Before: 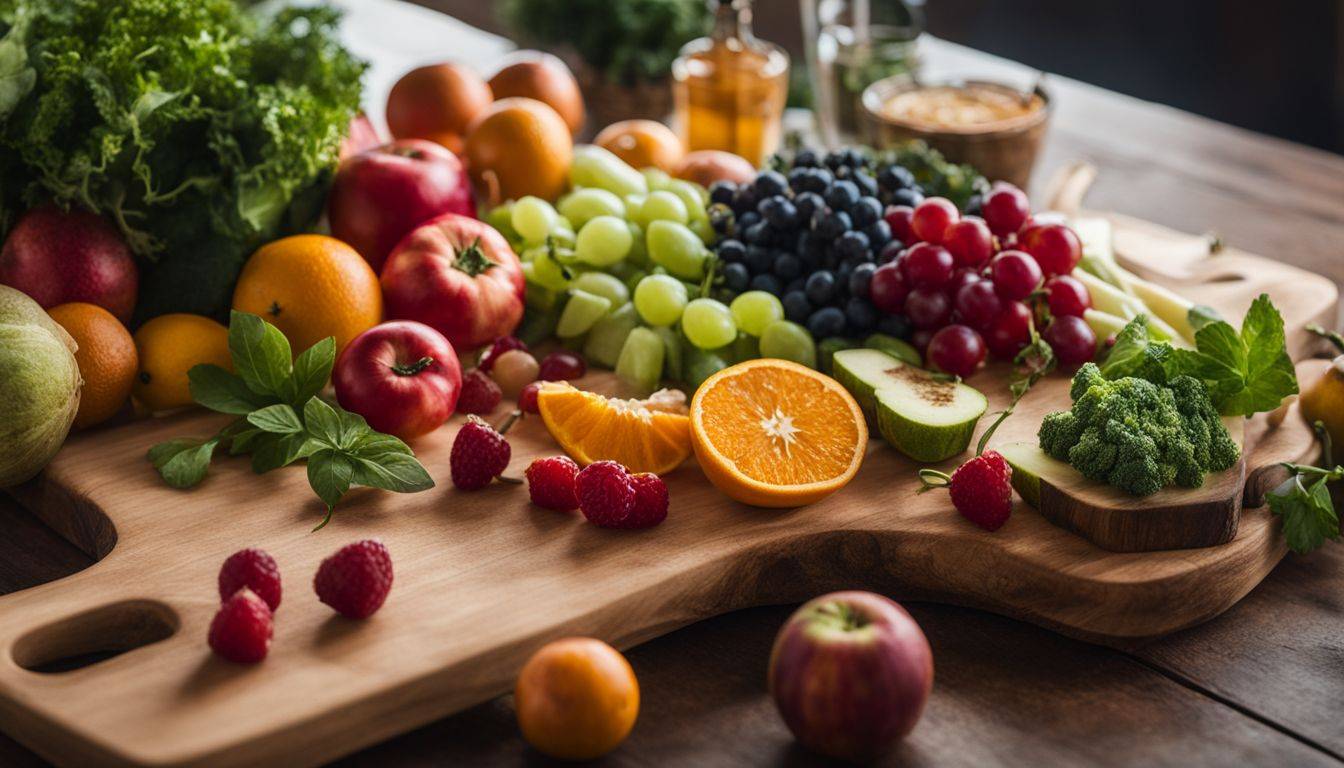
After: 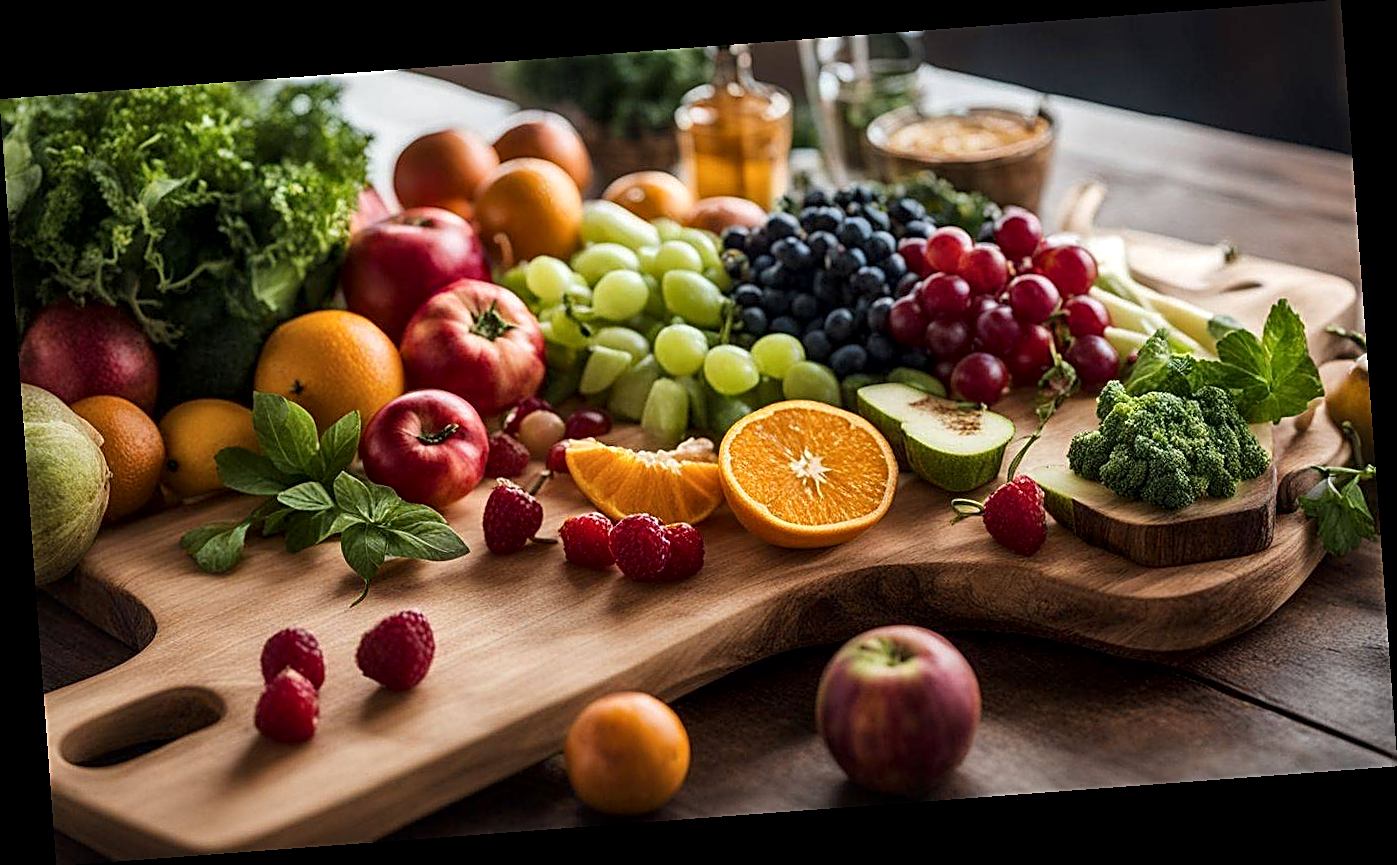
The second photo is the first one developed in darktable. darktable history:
local contrast: mode bilateral grid, contrast 20, coarseness 50, detail 150%, midtone range 0.2
sharpen: amount 0.901
rotate and perspective: rotation -4.25°, automatic cropping off
